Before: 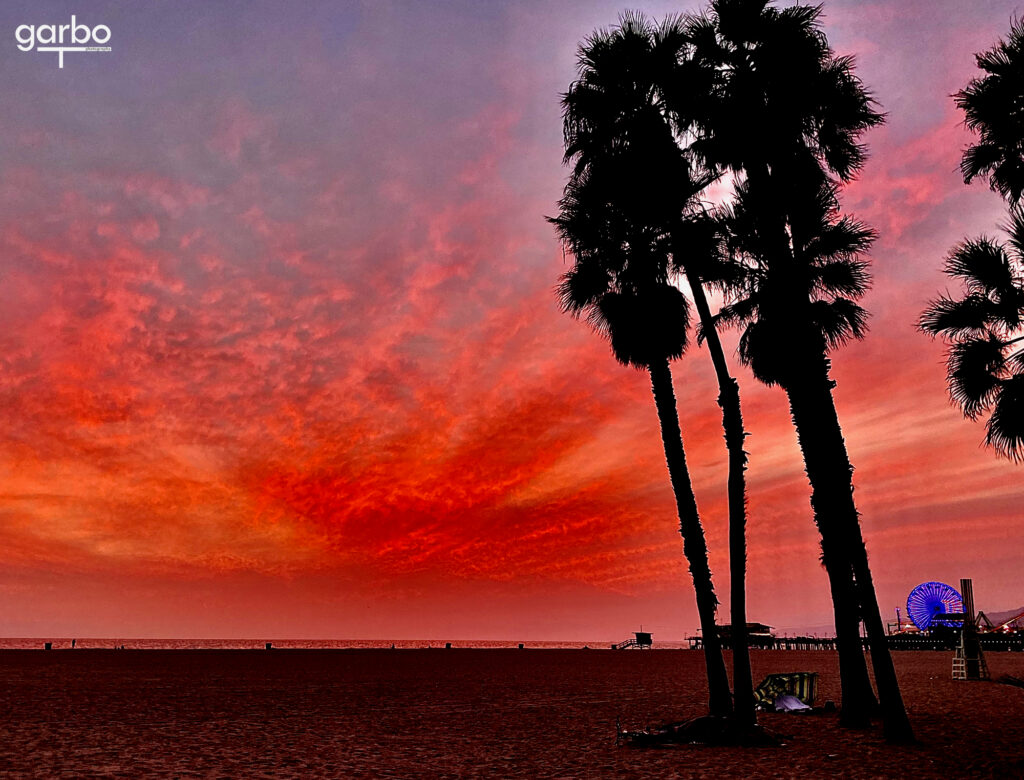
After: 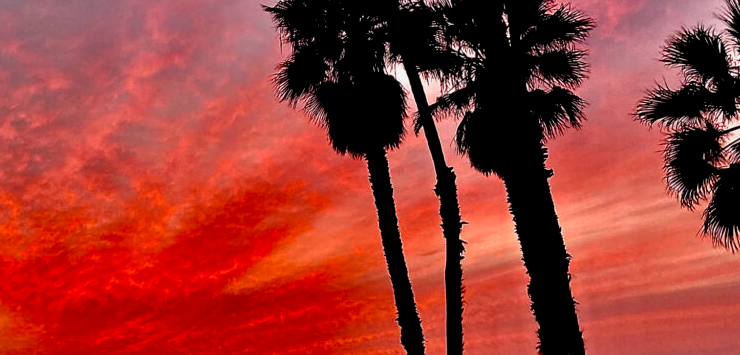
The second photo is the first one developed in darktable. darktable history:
crop and rotate: left 27.673%, top 27.072%, bottom 27.348%
